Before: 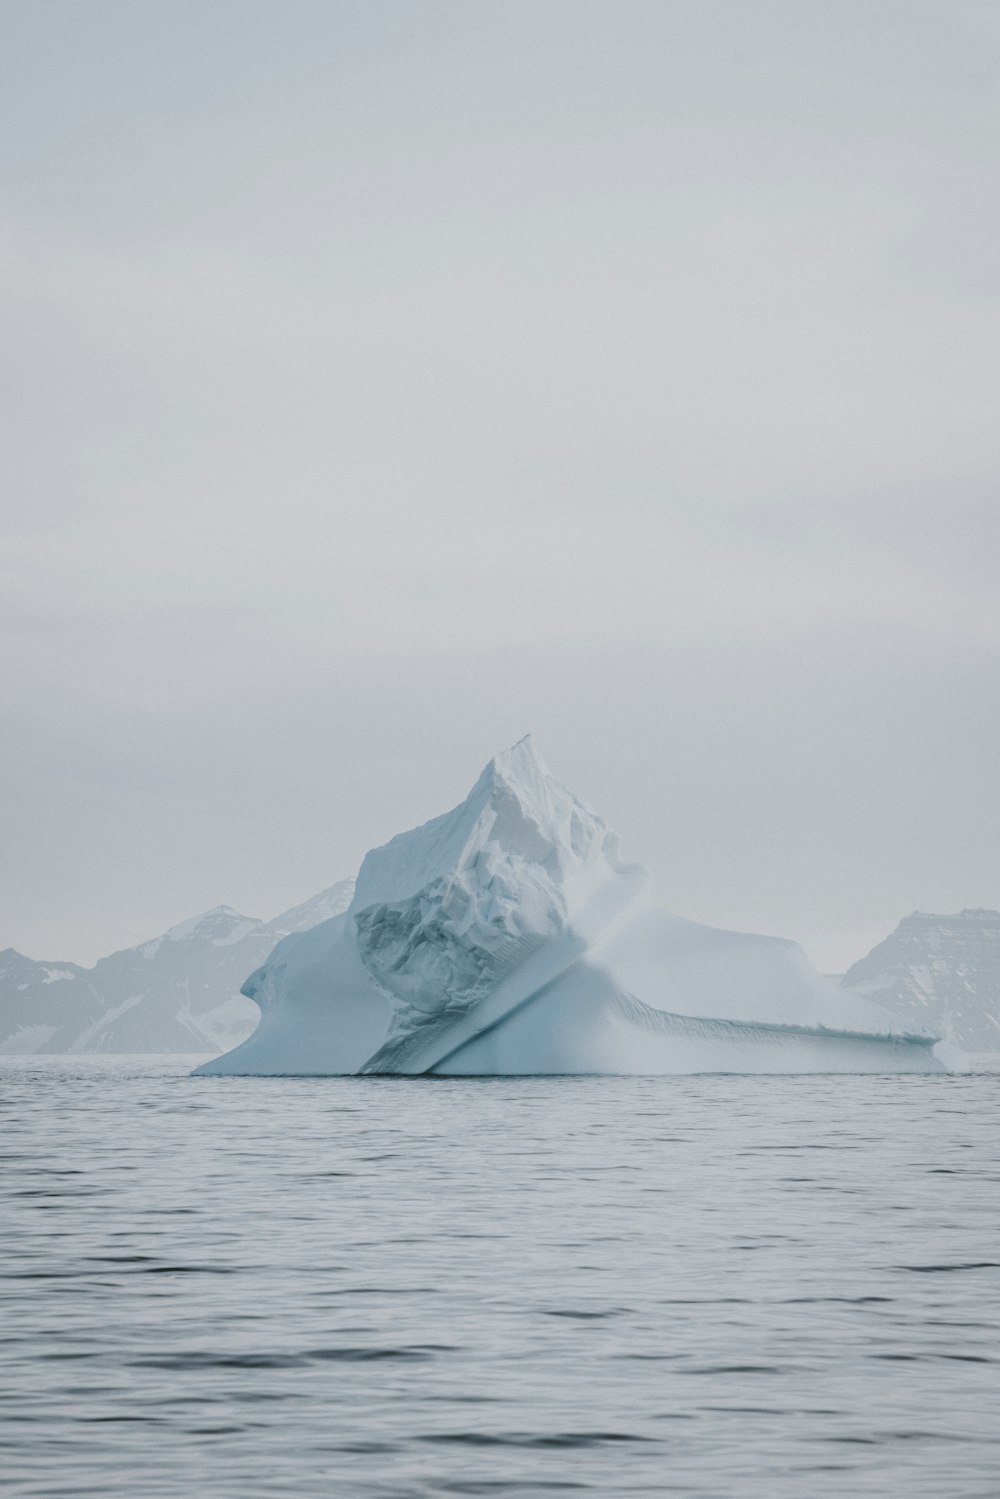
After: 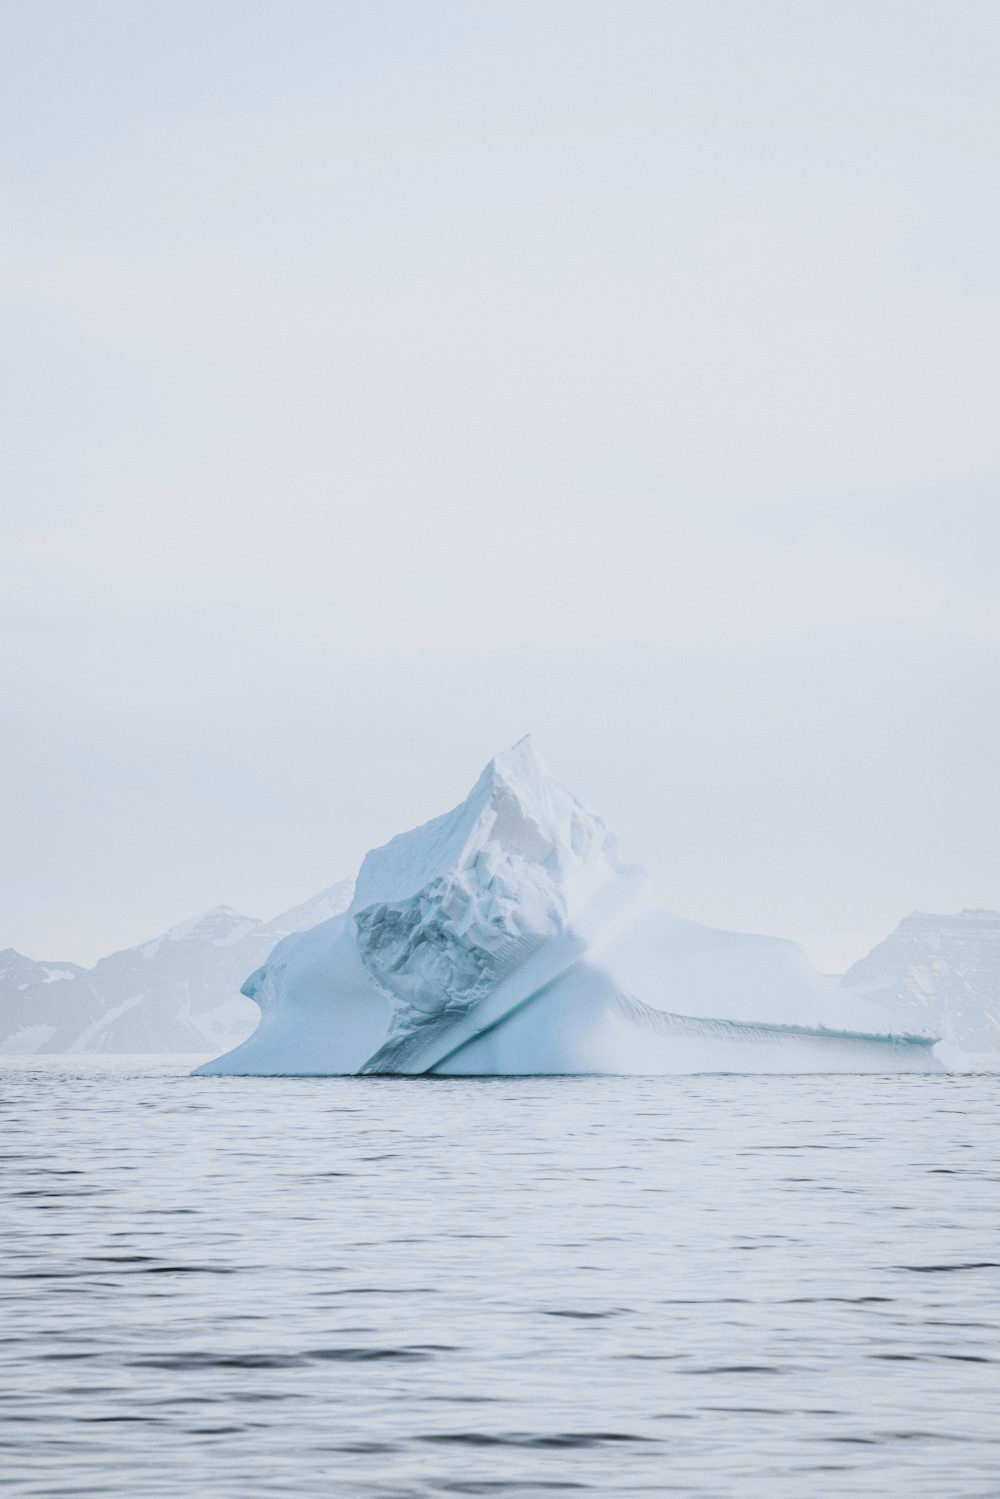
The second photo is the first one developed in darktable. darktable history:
tone curve: curves: ch0 [(0, 0) (0.091, 0.075) (0.389, 0.441) (0.696, 0.808) (0.844, 0.908) (0.909, 0.942) (1, 0.973)]; ch1 [(0, 0) (0.437, 0.404) (0.48, 0.486) (0.5, 0.5) (0.529, 0.556) (0.58, 0.606) (0.616, 0.654) (1, 1)]; ch2 [(0, 0) (0.442, 0.415) (0.5, 0.5) (0.535, 0.567) (0.585, 0.632) (1, 1)], color space Lab, independent channels, preserve colors none
